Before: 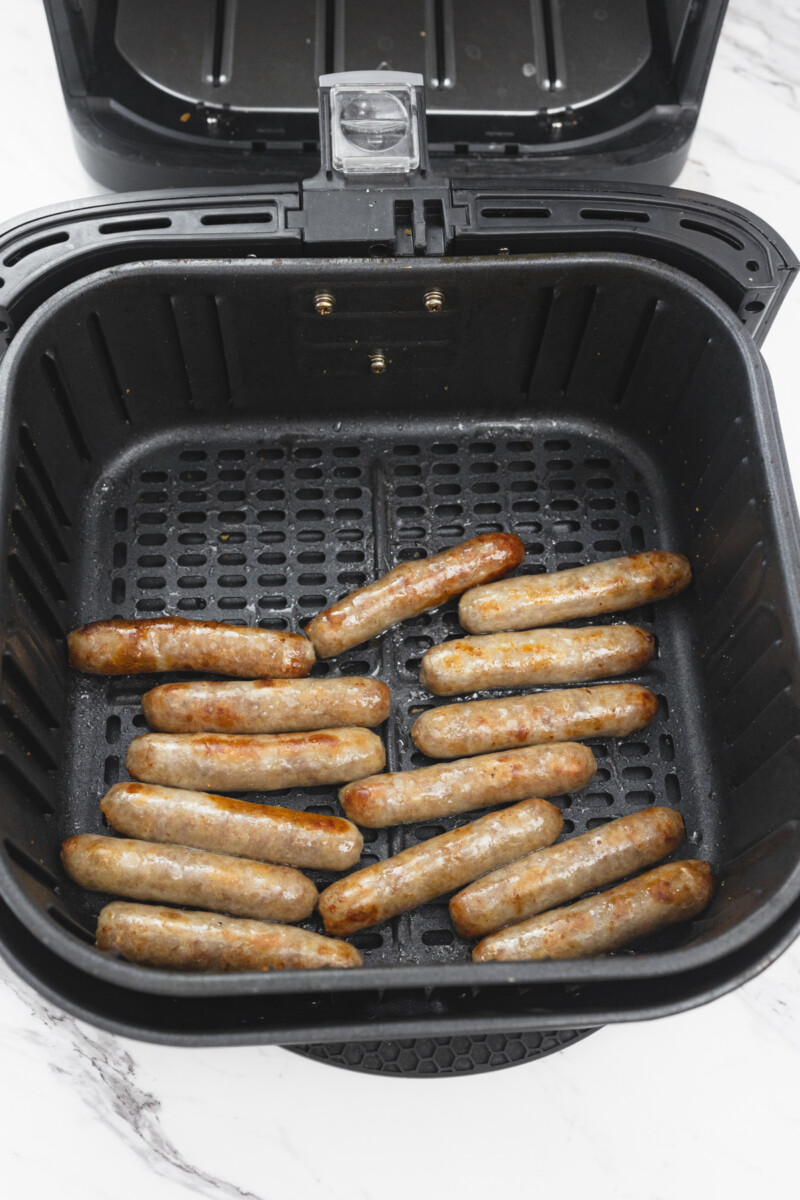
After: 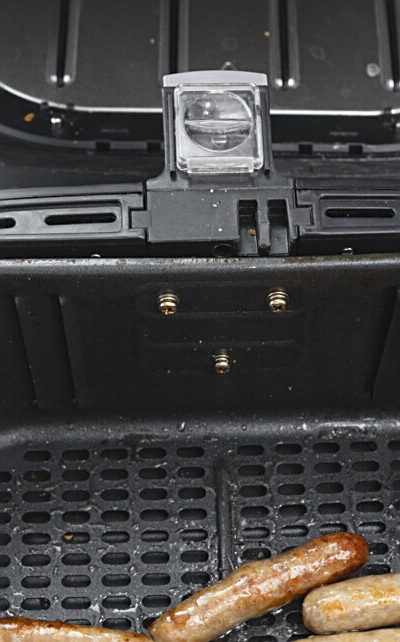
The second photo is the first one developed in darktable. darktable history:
sharpen: on, module defaults
crop: left 19.556%, right 30.401%, bottom 46.458%
